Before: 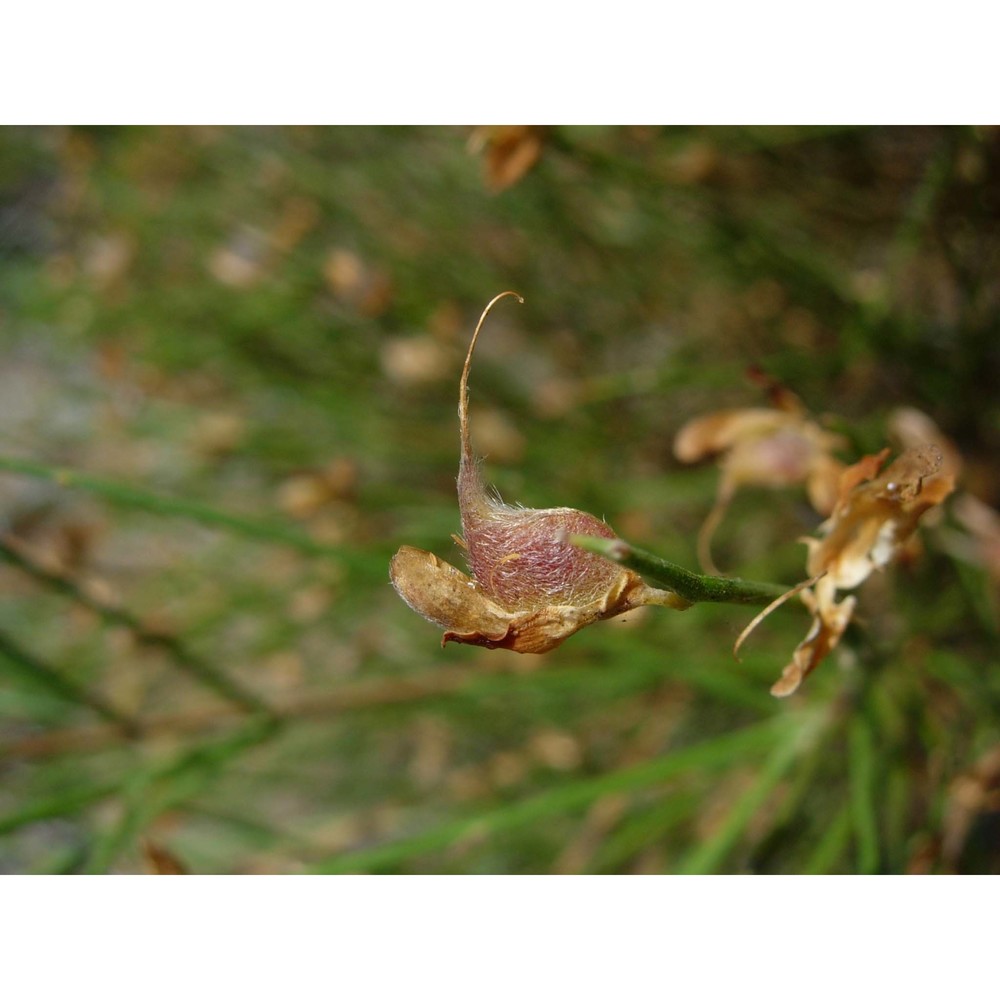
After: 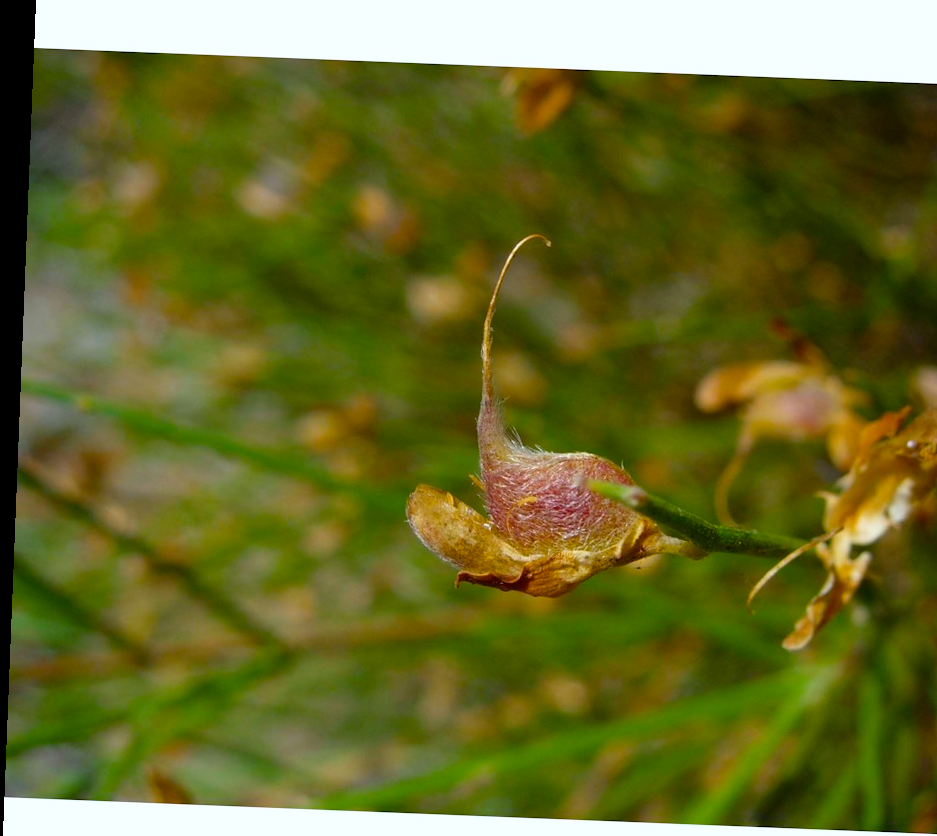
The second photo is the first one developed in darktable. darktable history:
white balance: red 0.974, blue 1.044
crop: top 7.49%, right 9.717%, bottom 11.943%
color balance rgb: linear chroma grading › global chroma 15%, perceptual saturation grading › global saturation 30%
rotate and perspective: rotation 2.27°, automatic cropping off
